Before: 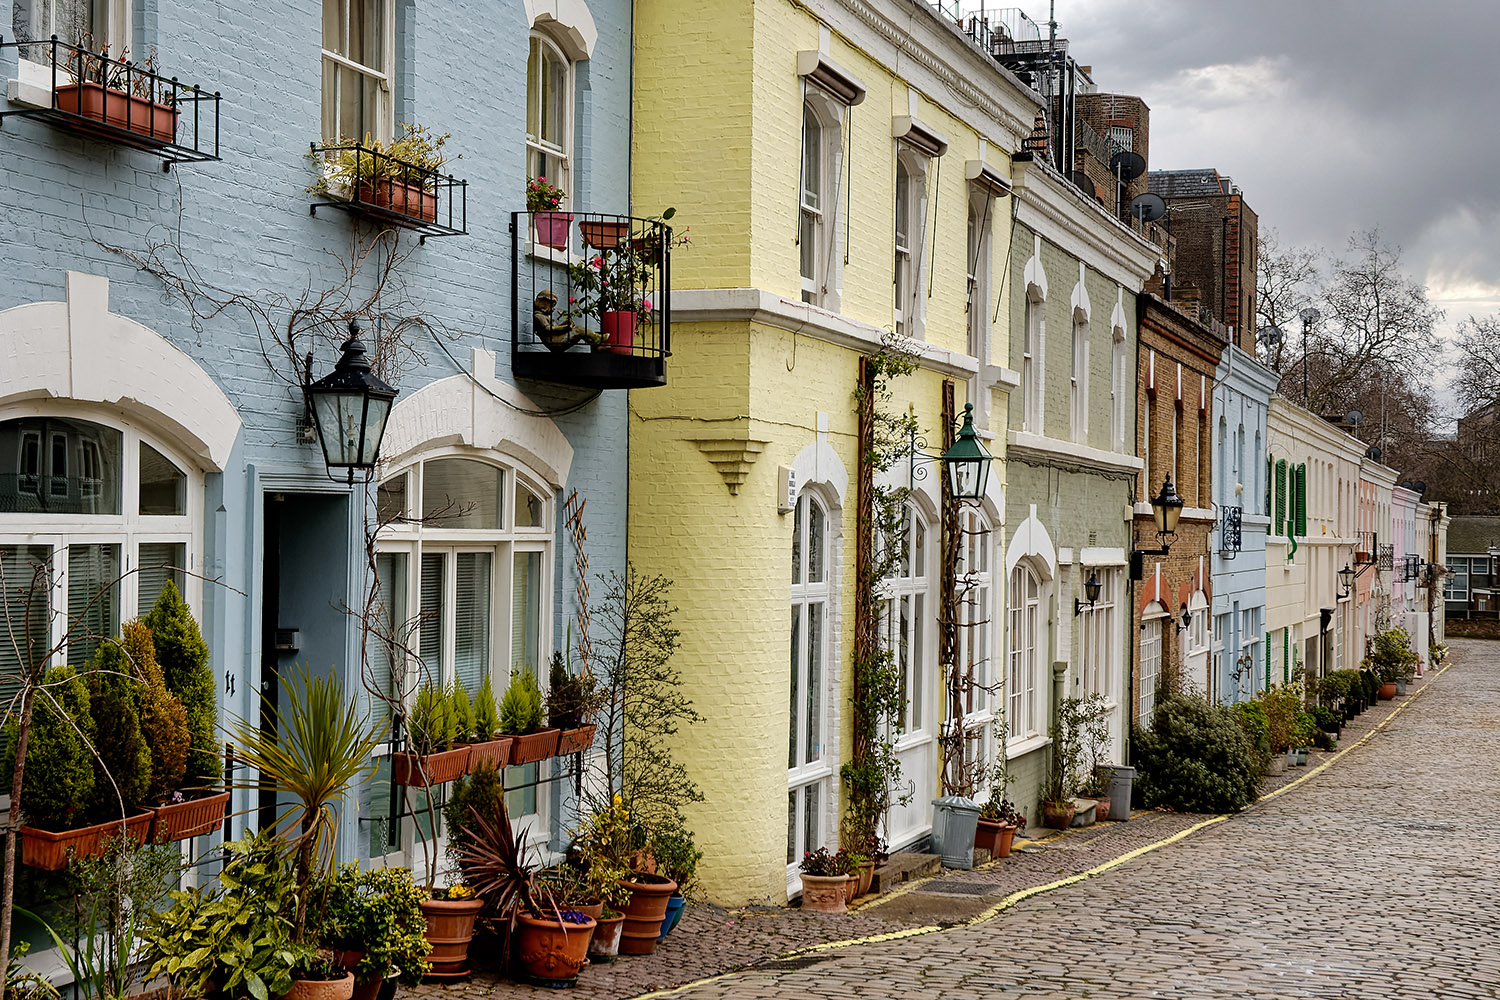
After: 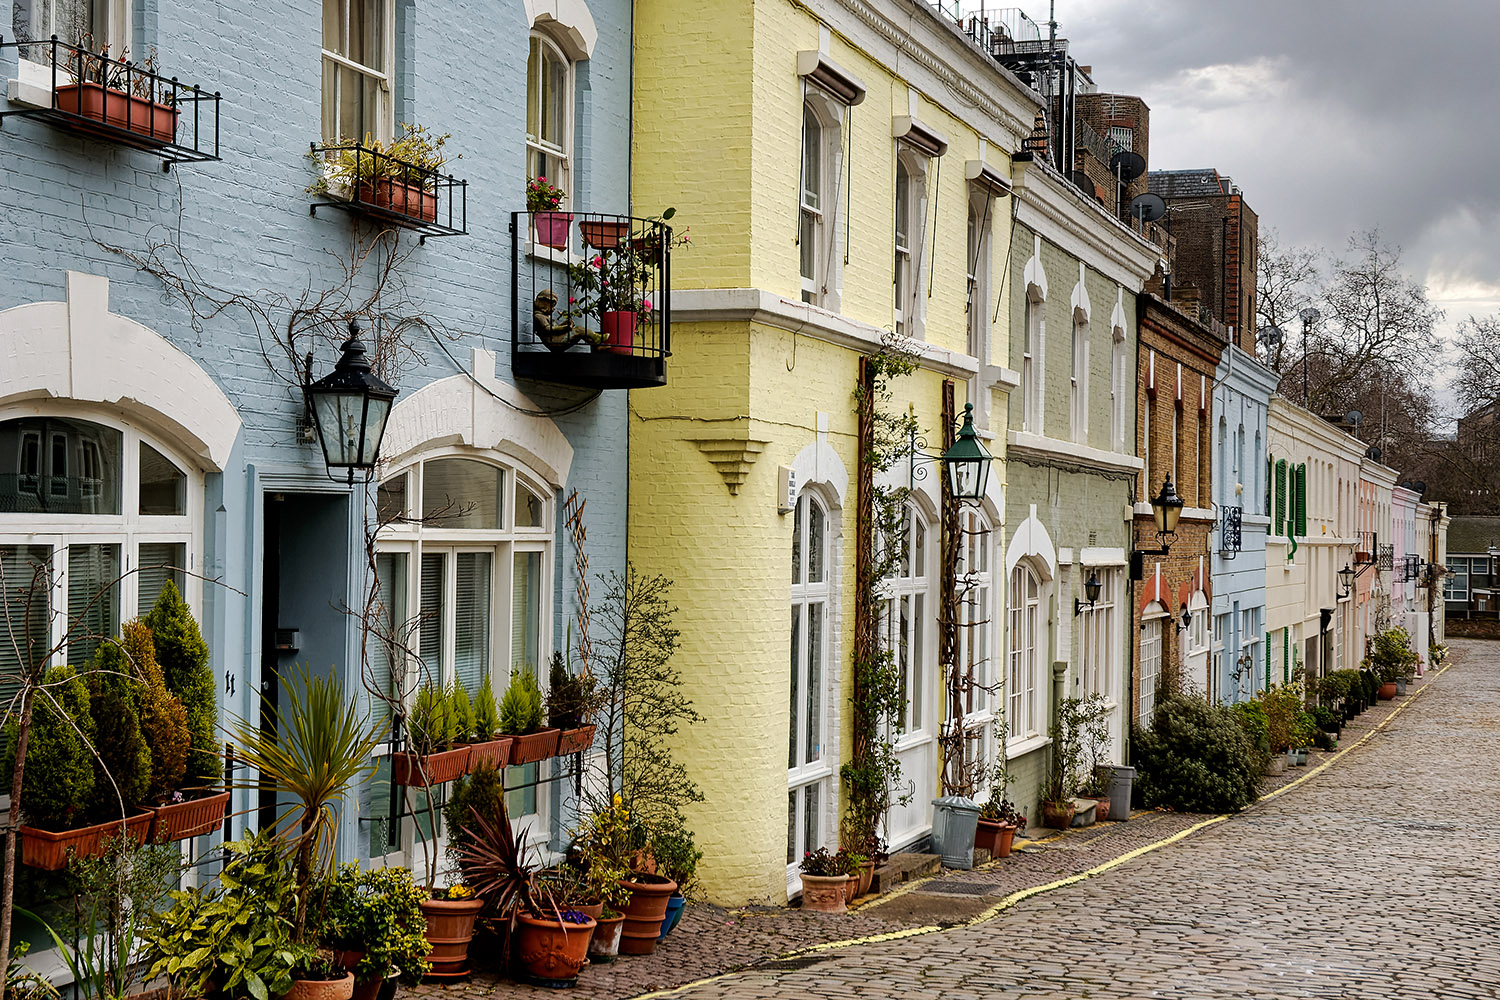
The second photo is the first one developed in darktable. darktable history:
tone curve: curves: ch0 [(0, 0) (0.003, 0.003) (0.011, 0.01) (0.025, 0.023) (0.044, 0.041) (0.069, 0.064) (0.1, 0.092) (0.136, 0.125) (0.177, 0.163) (0.224, 0.207) (0.277, 0.255) (0.335, 0.309) (0.399, 0.375) (0.468, 0.459) (0.543, 0.548) (0.623, 0.629) (0.709, 0.716) (0.801, 0.808) (0.898, 0.911) (1, 1)], preserve colors none
